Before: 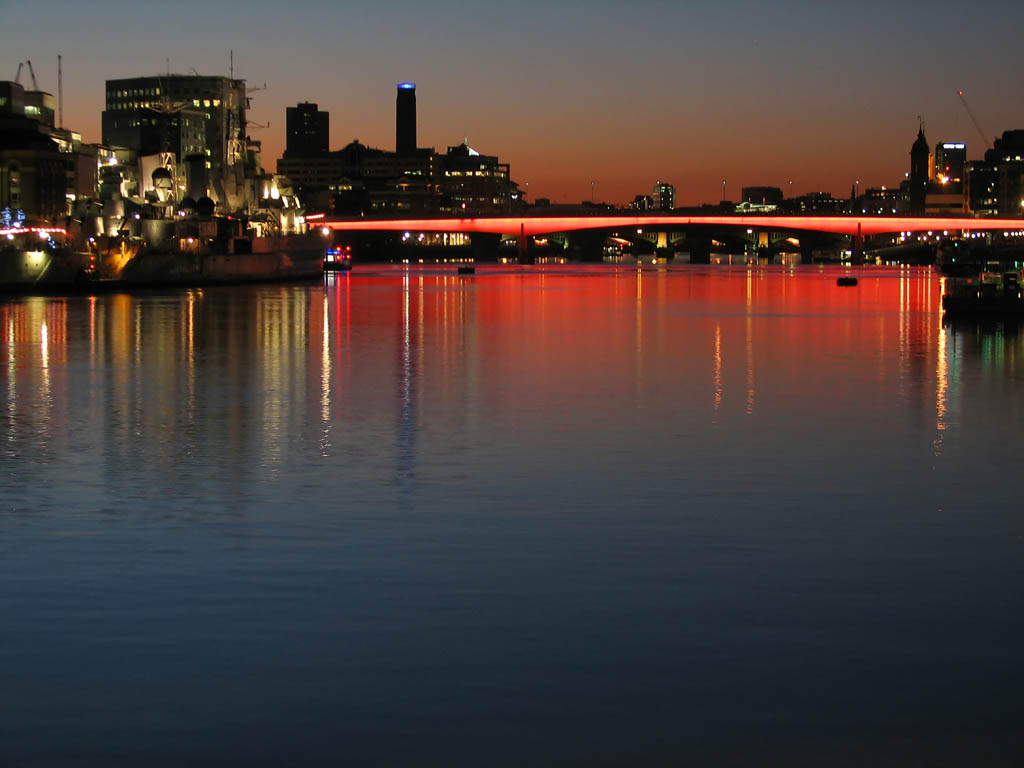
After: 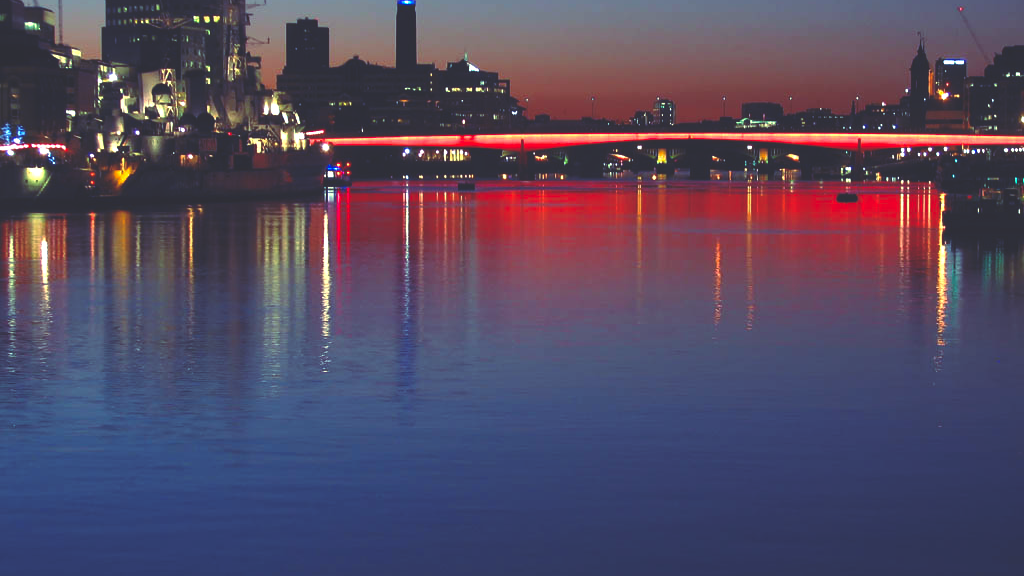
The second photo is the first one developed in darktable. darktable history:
rgb curve: curves: ch0 [(0, 0.186) (0.314, 0.284) (0.576, 0.466) (0.805, 0.691) (0.936, 0.886)]; ch1 [(0, 0.186) (0.314, 0.284) (0.581, 0.534) (0.771, 0.746) (0.936, 0.958)]; ch2 [(0, 0.216) (0.275, 0.39) (1, 1)], mode RGB, independent channels, compensate middle gray true, preserve colors none
crop: top 11.038%, bottom 13.962%
exposure: exposure 0.766 EV, compensate highlight preservation false
color balance rgb: perceptual saturation grading › global saturation 8.89%, saturation formula JzAzBz (2021)
